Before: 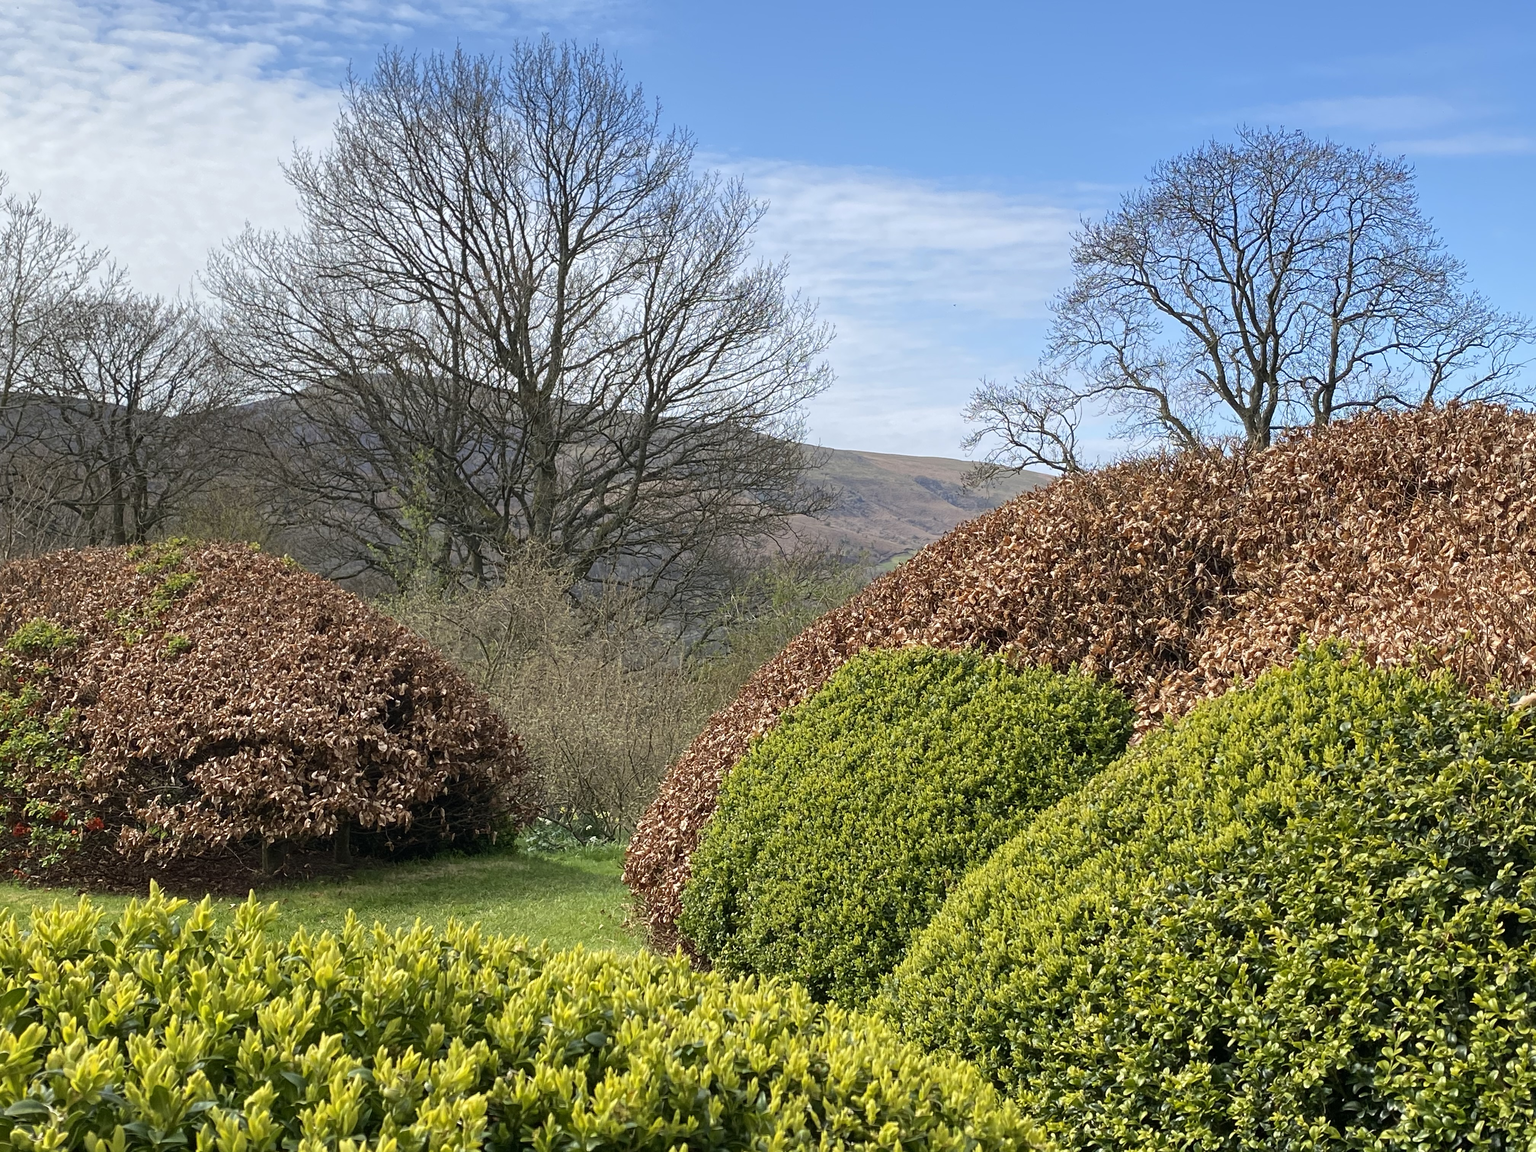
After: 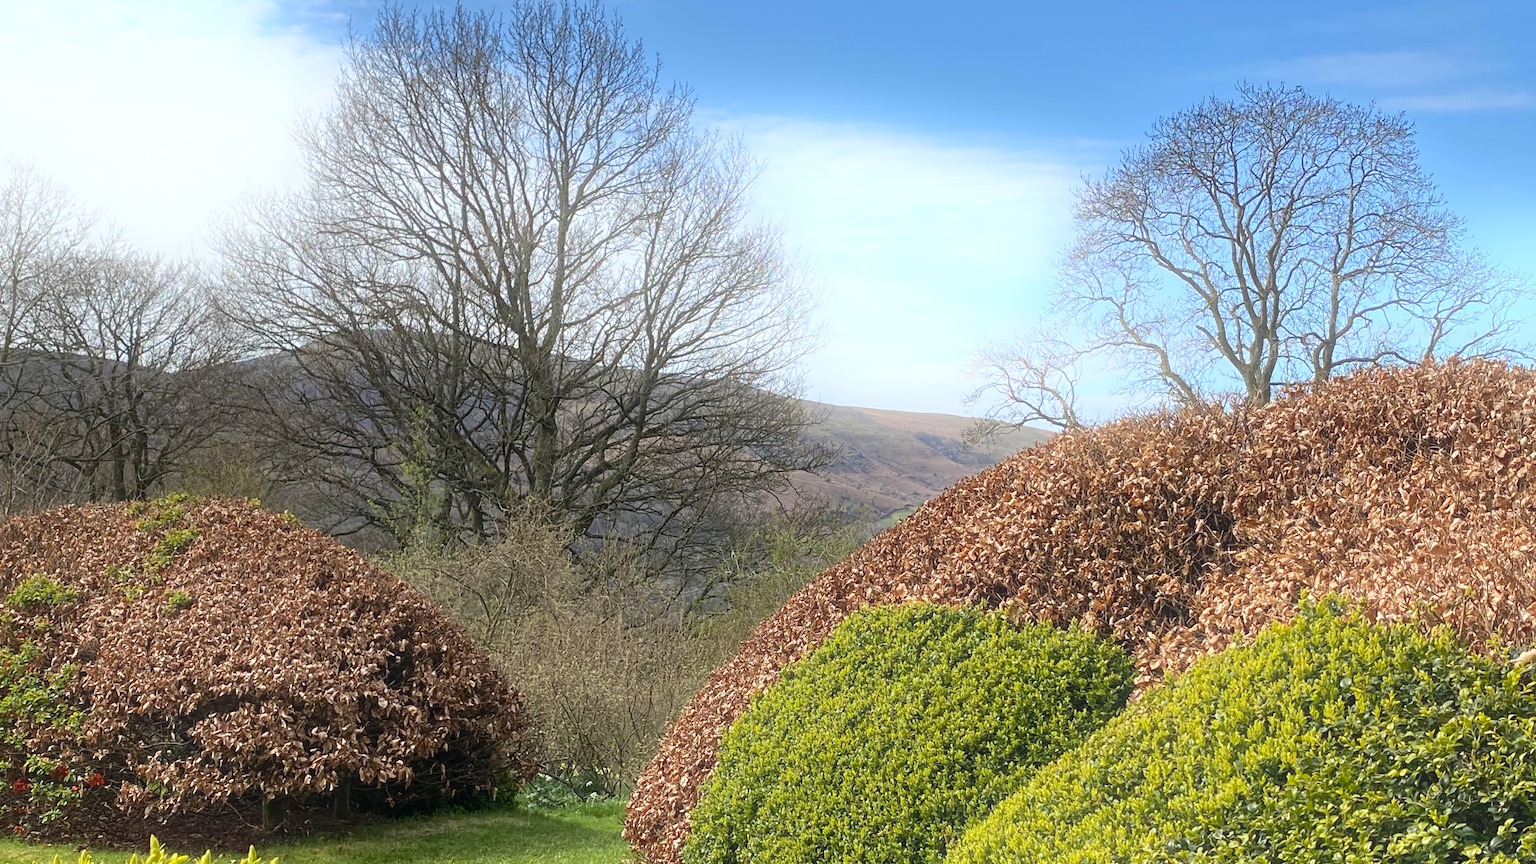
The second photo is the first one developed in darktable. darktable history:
crop: top 3.857%, bottom 21.132%
bloom: on, module defaults
